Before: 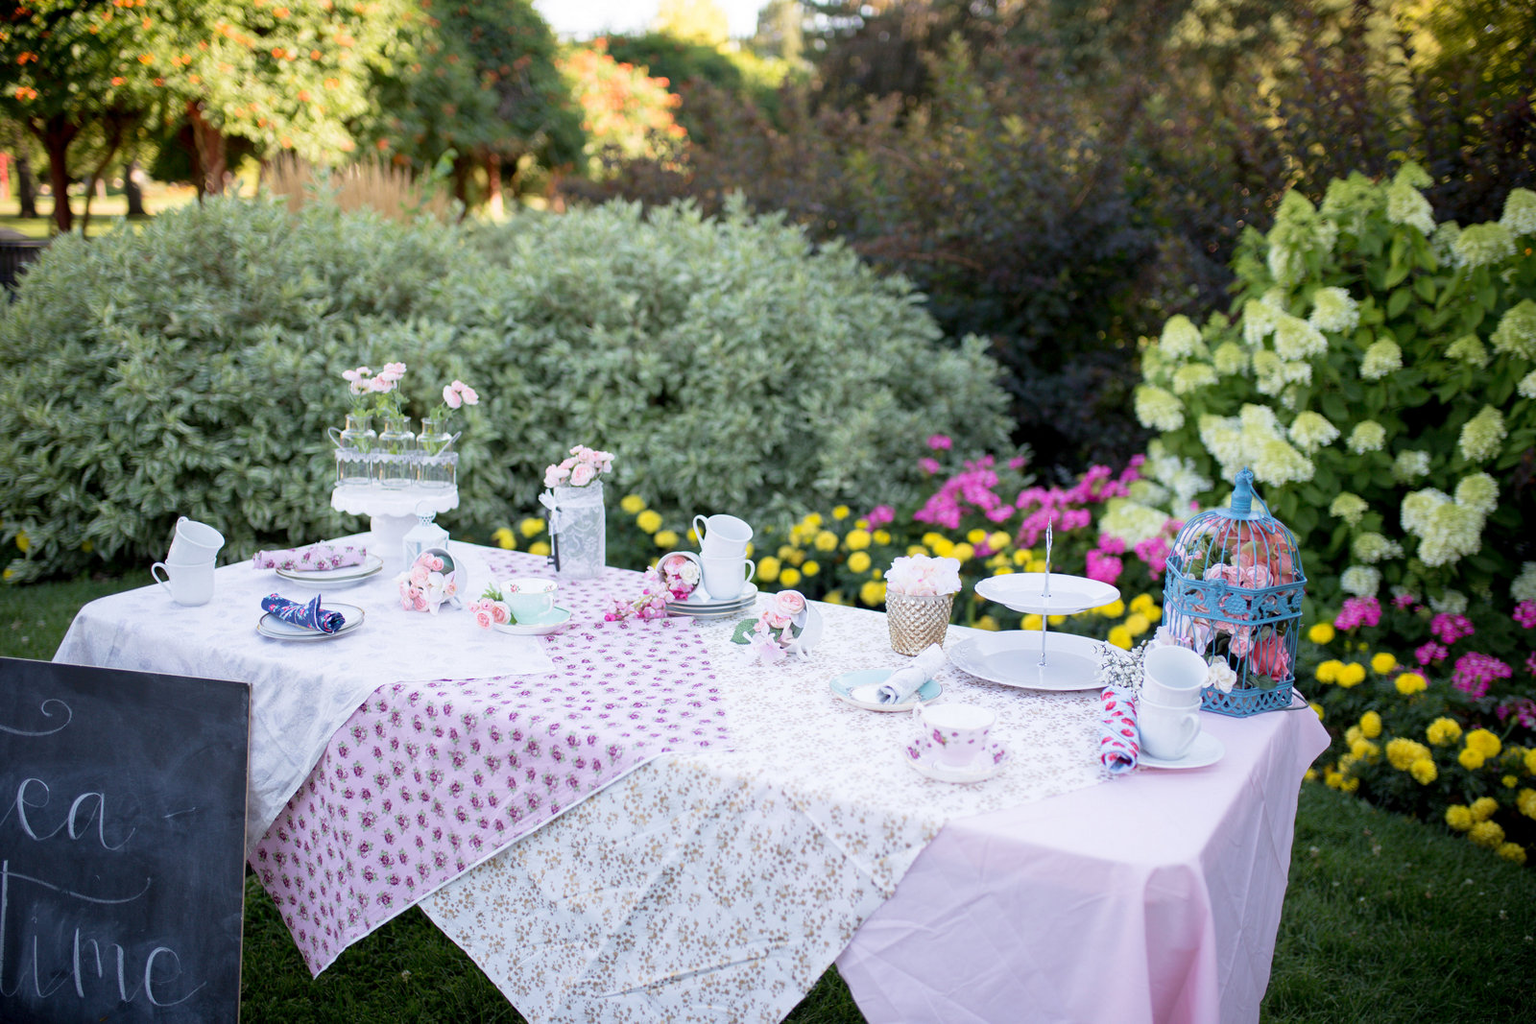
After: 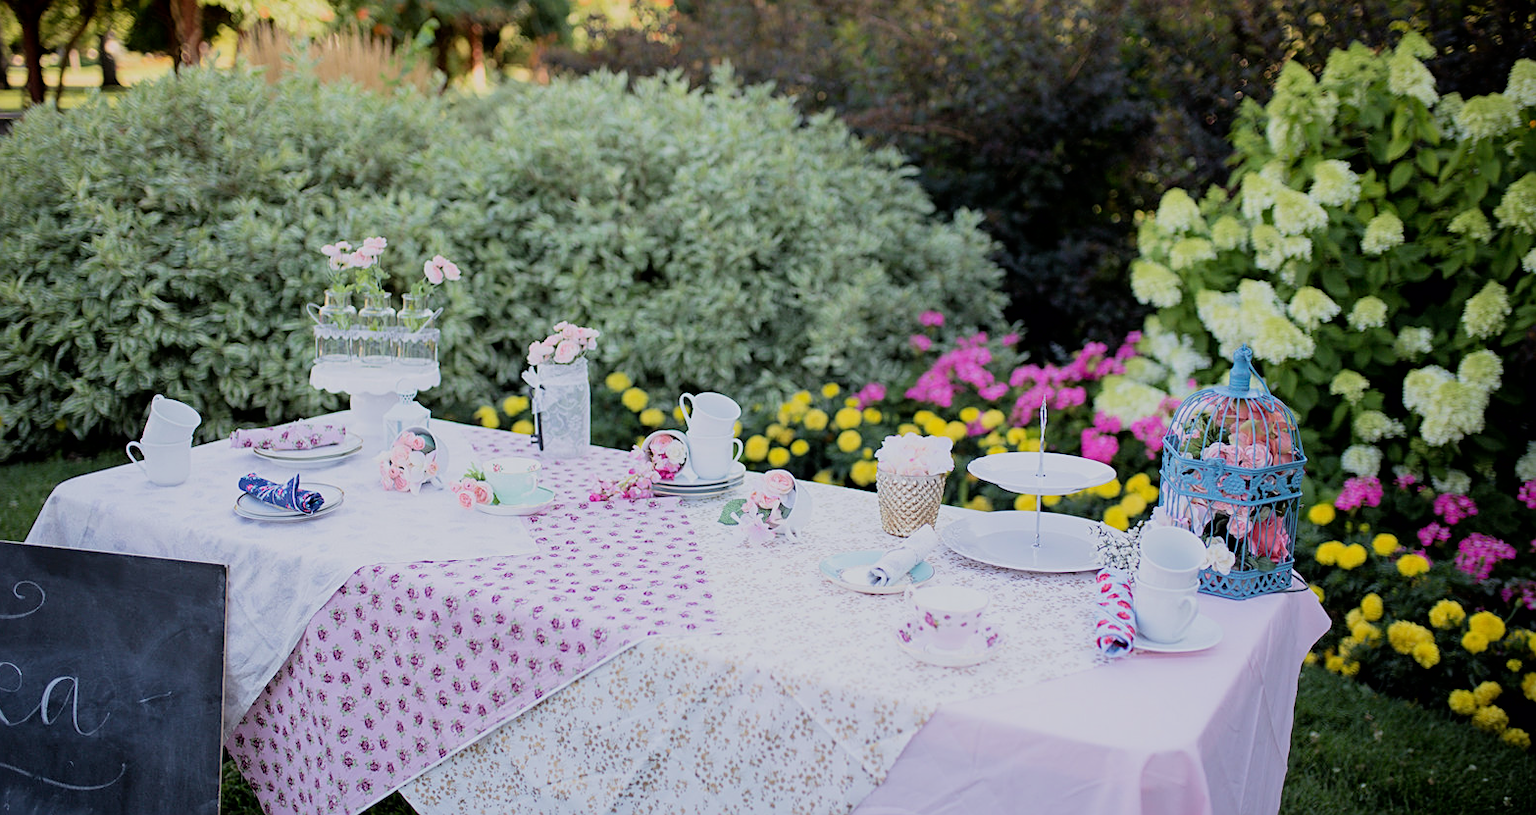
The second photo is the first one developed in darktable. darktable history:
filmic rgb: black relative exposure -7.65 EV, white relative exposure 4.56 EV, hardness 3.61, color science v6 (2022)
crop and rotate: left 1.814%, top 12.818%, right 0.25%, bottom 9.225%
sharpen: on, module defaults
